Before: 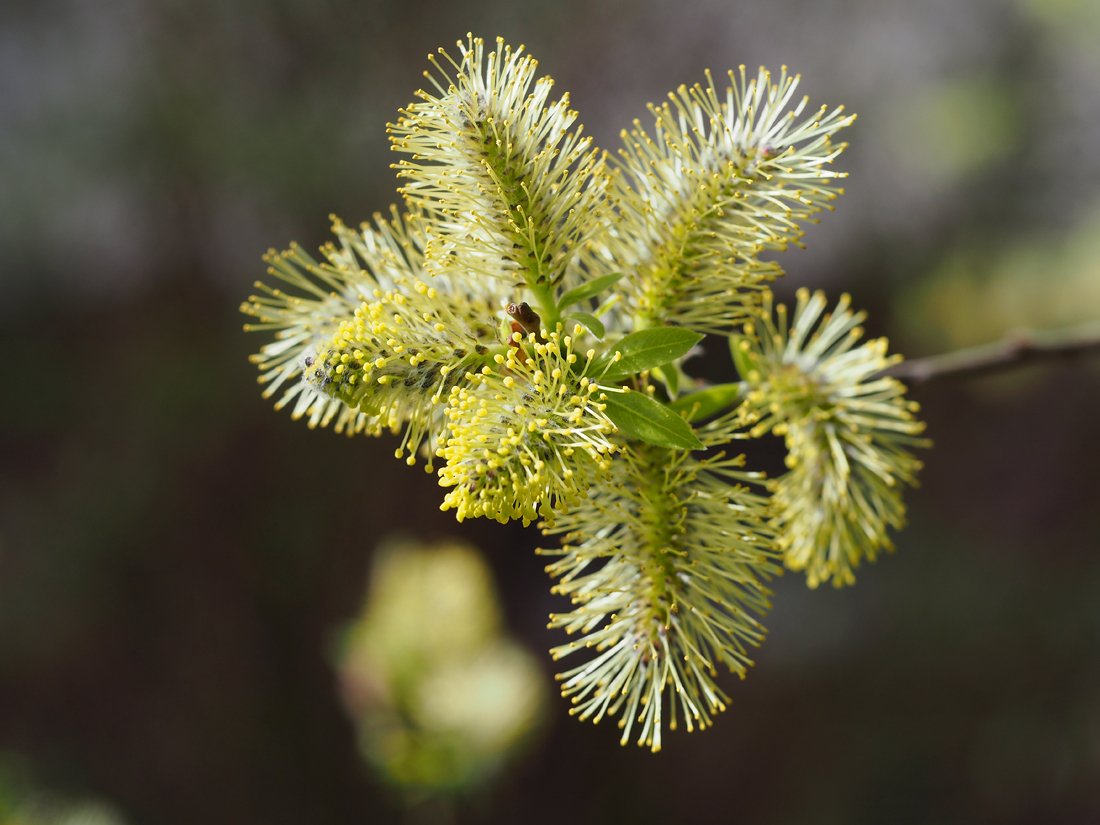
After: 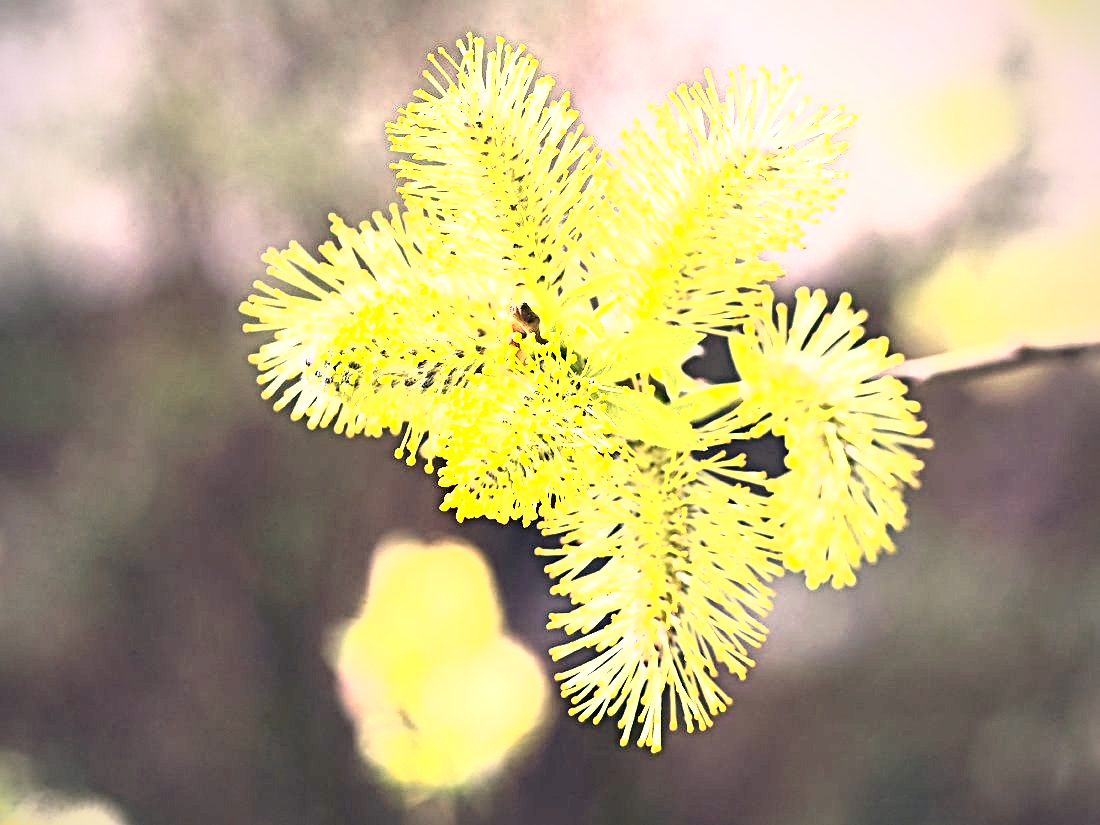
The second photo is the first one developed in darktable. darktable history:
exposure: black level correction 0.001, exposure 1.657 EV, compensate highlight preservation false
color correction: highlights a* 13.83, highlights b* 6.09, shadows a* -5.96, shadows b* -15.37, saturation 0.837
tone curve: curves: ch0 [(0, 0) (0.003, 0.028) (0.011, 0.028) (0.025, 0.026) (0.044, 0.036) (0.069, 0.06) (0.1, 0.101) (0.136, 0.15) (0.177, 0.203) (0.224, 0.271) (0.277, 0.345) (0.335, 0.422) (0.399, 0.515) (0.468, 0.611) (0.543, 0.716) (0.623, 0.826) (0.709, 0.942) (0.801, 0.992) (0.898, 1) (1, 1)], color space Lab, independent channels, preserve colors none
contrast brightness saturation: contrast 0.203, brightness 0.143, saturation 0.144
sharpen: radius 4.831
vignetting: fall-off radius 82.58%
